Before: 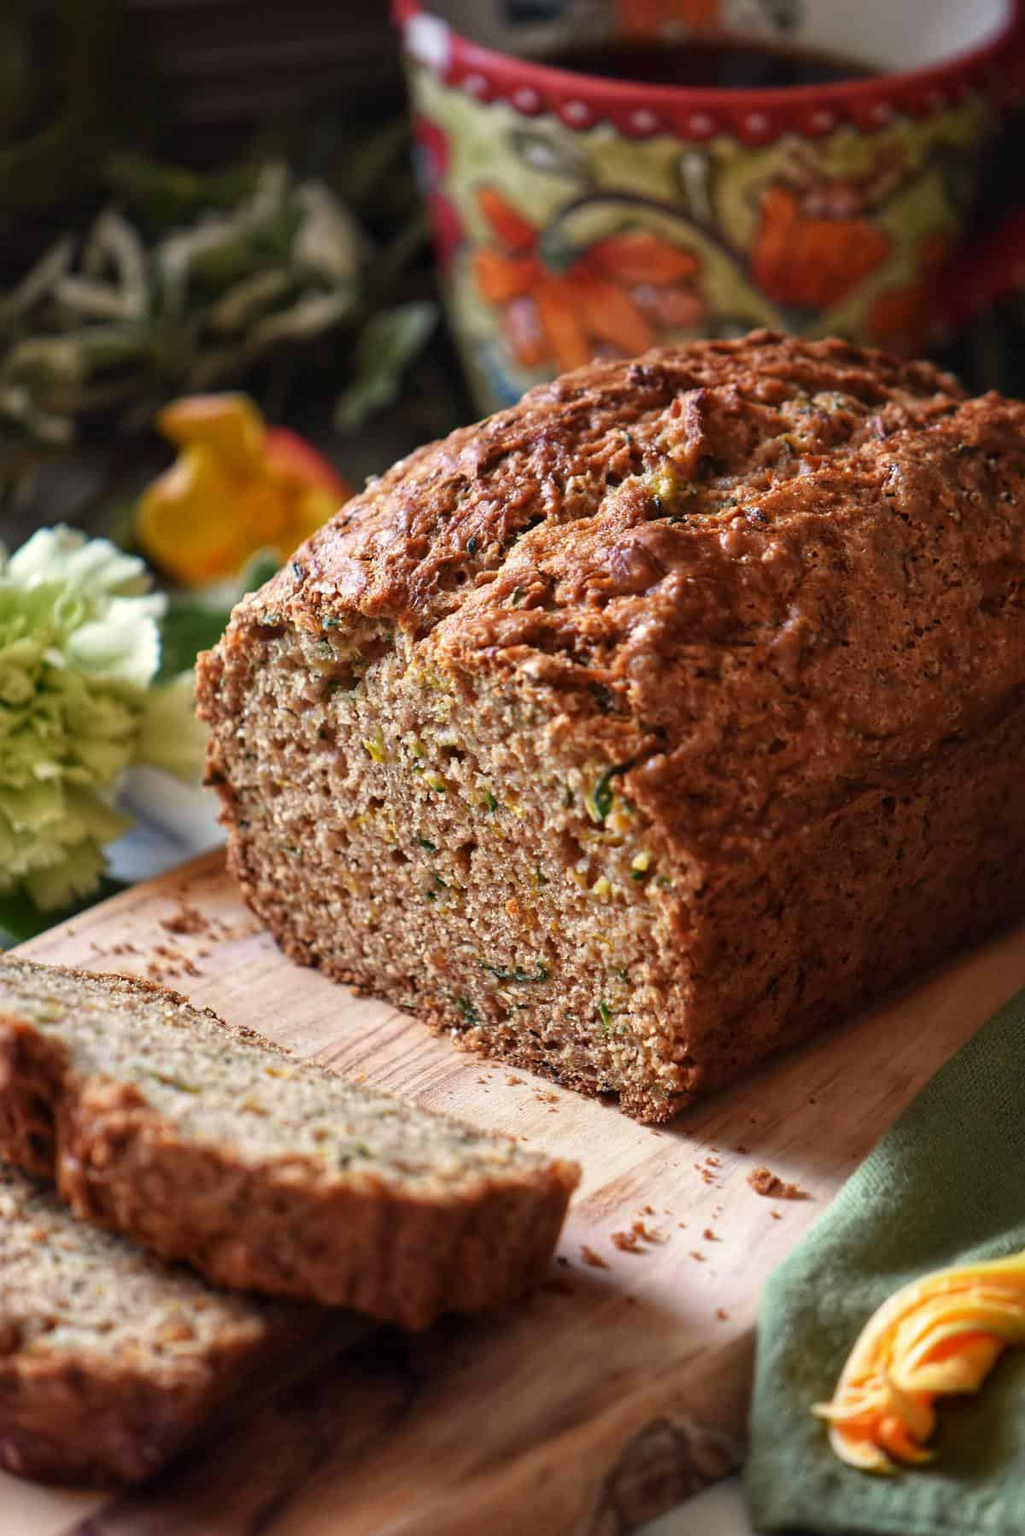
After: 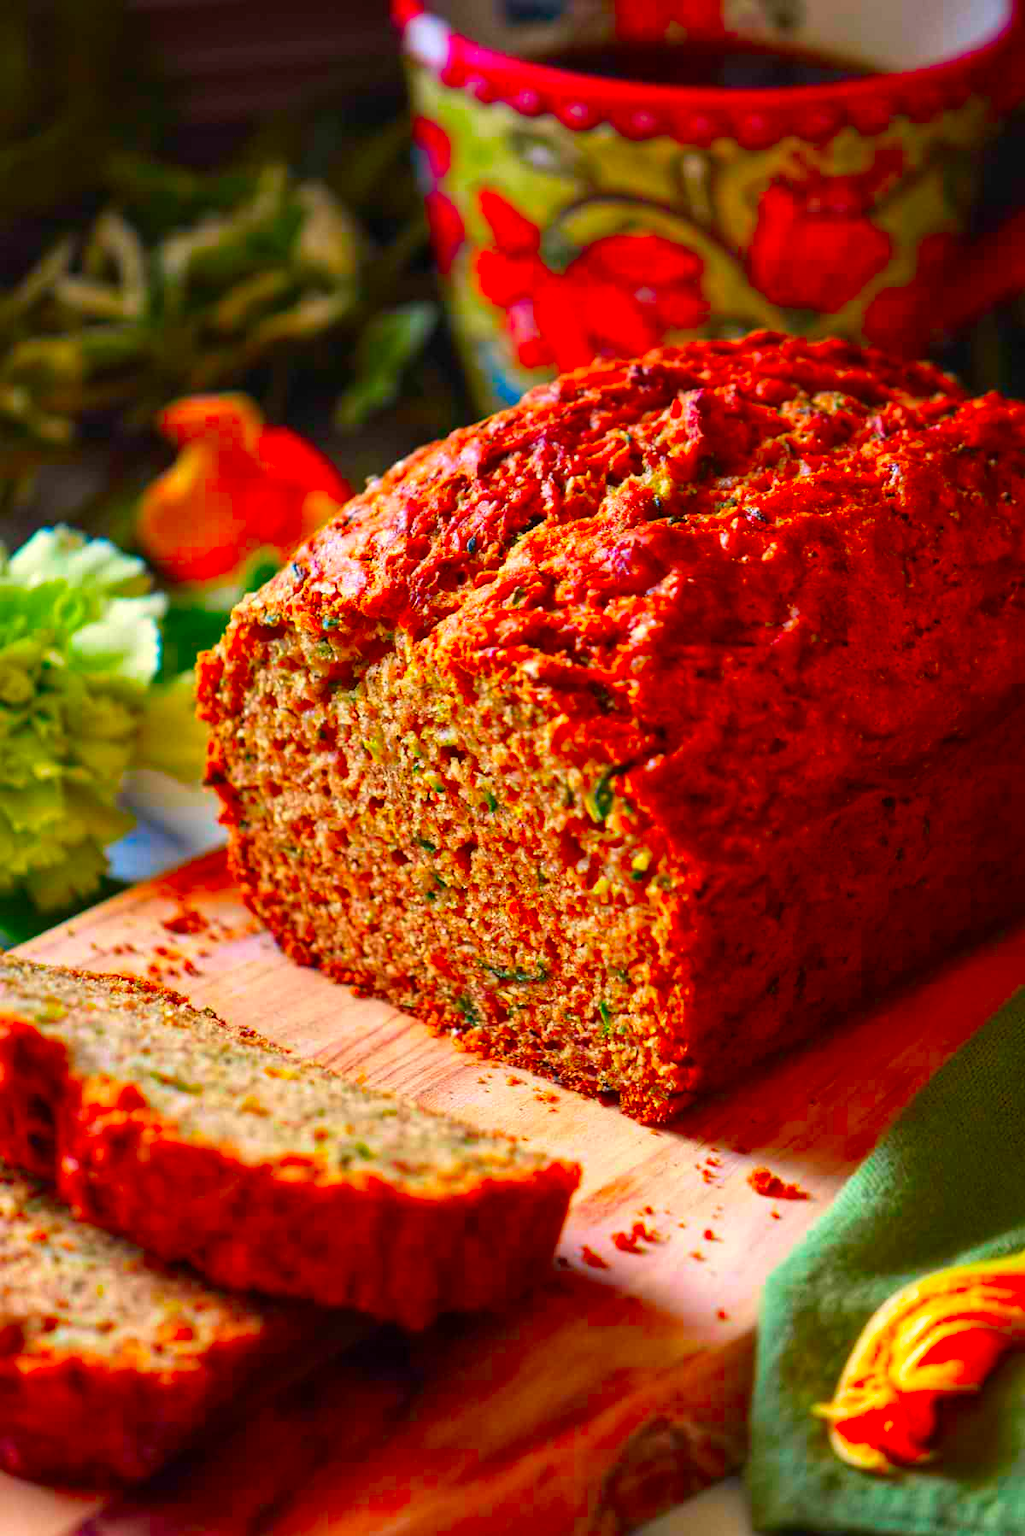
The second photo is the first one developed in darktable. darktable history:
color correction: highlights b* 0.058, saturation 2.96
